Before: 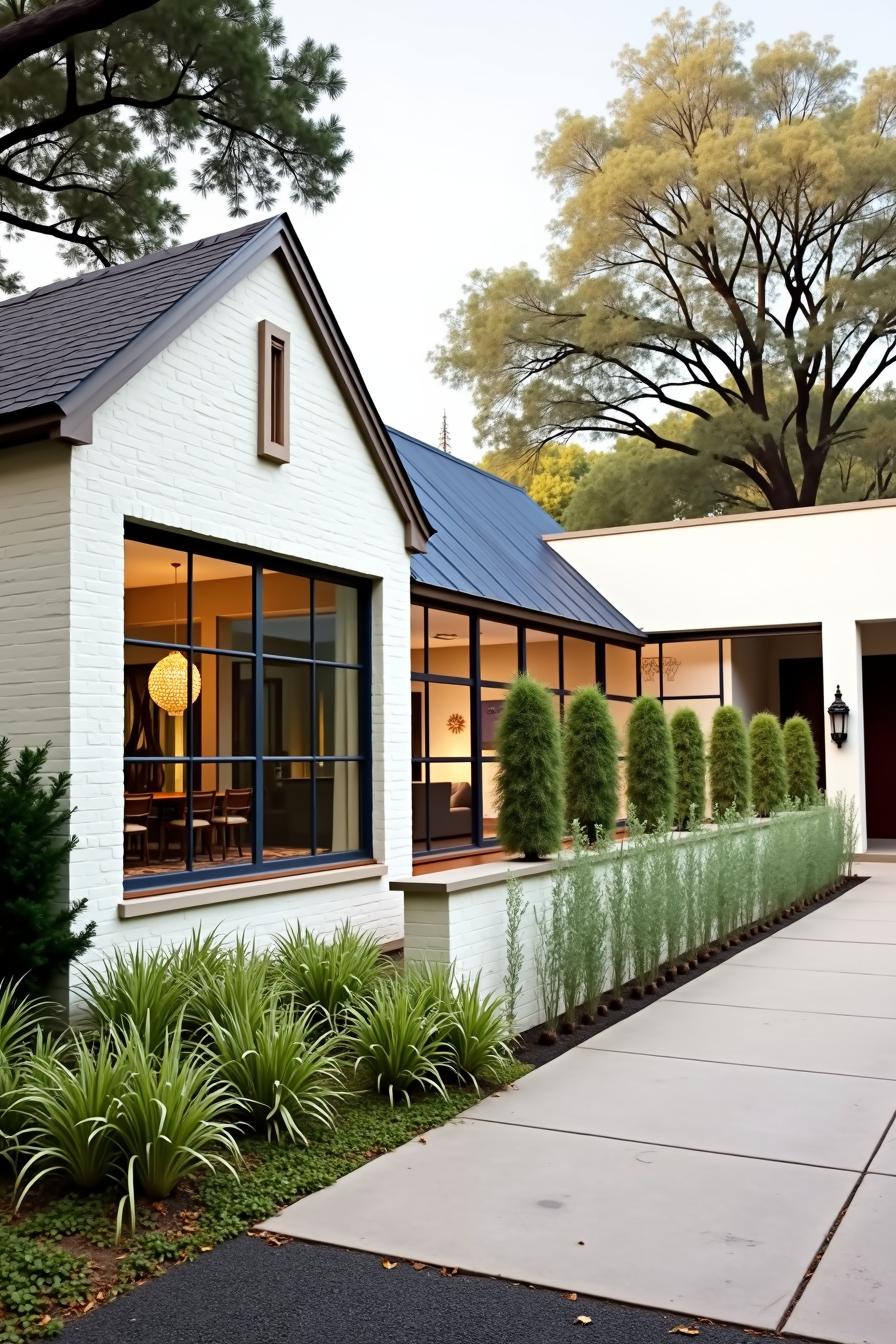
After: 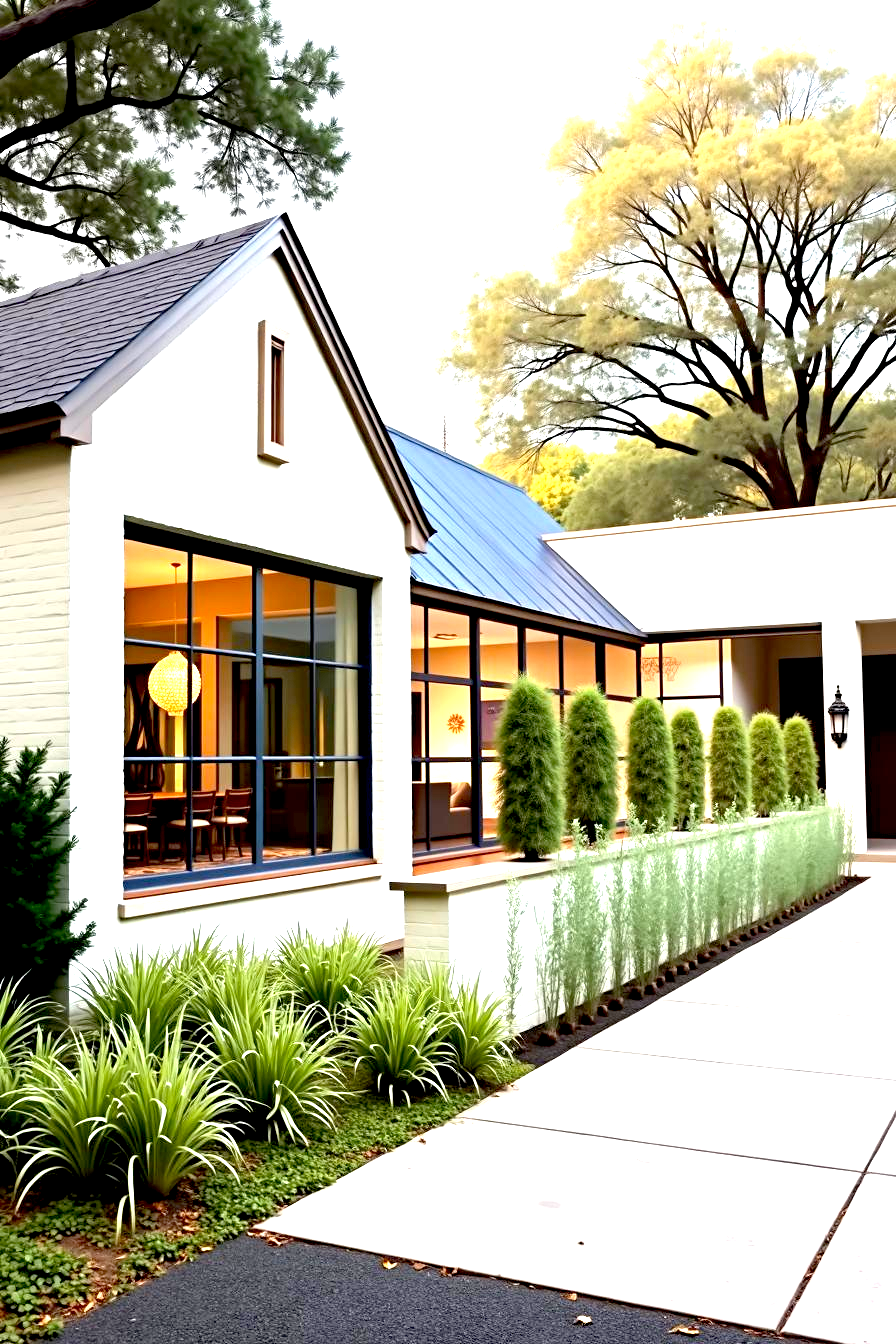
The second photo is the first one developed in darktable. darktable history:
exposure: black level correction 0.009, exposure 1.426 EV, compensate exposure bias true, compensate highlight preservation false
tone equalizer: on, module defaults
